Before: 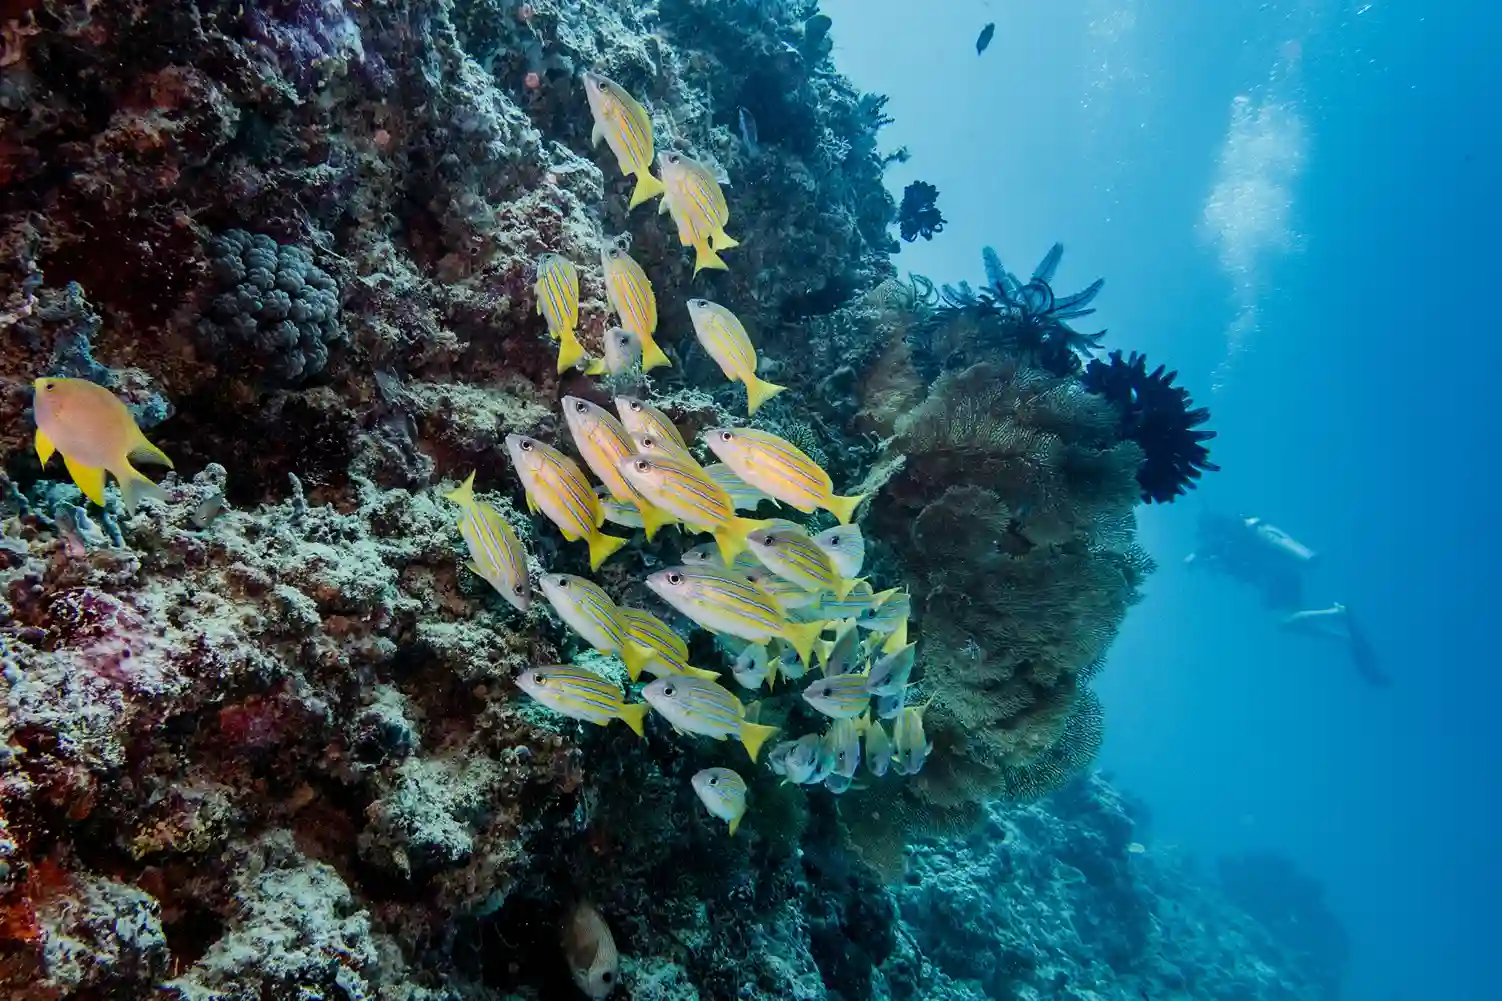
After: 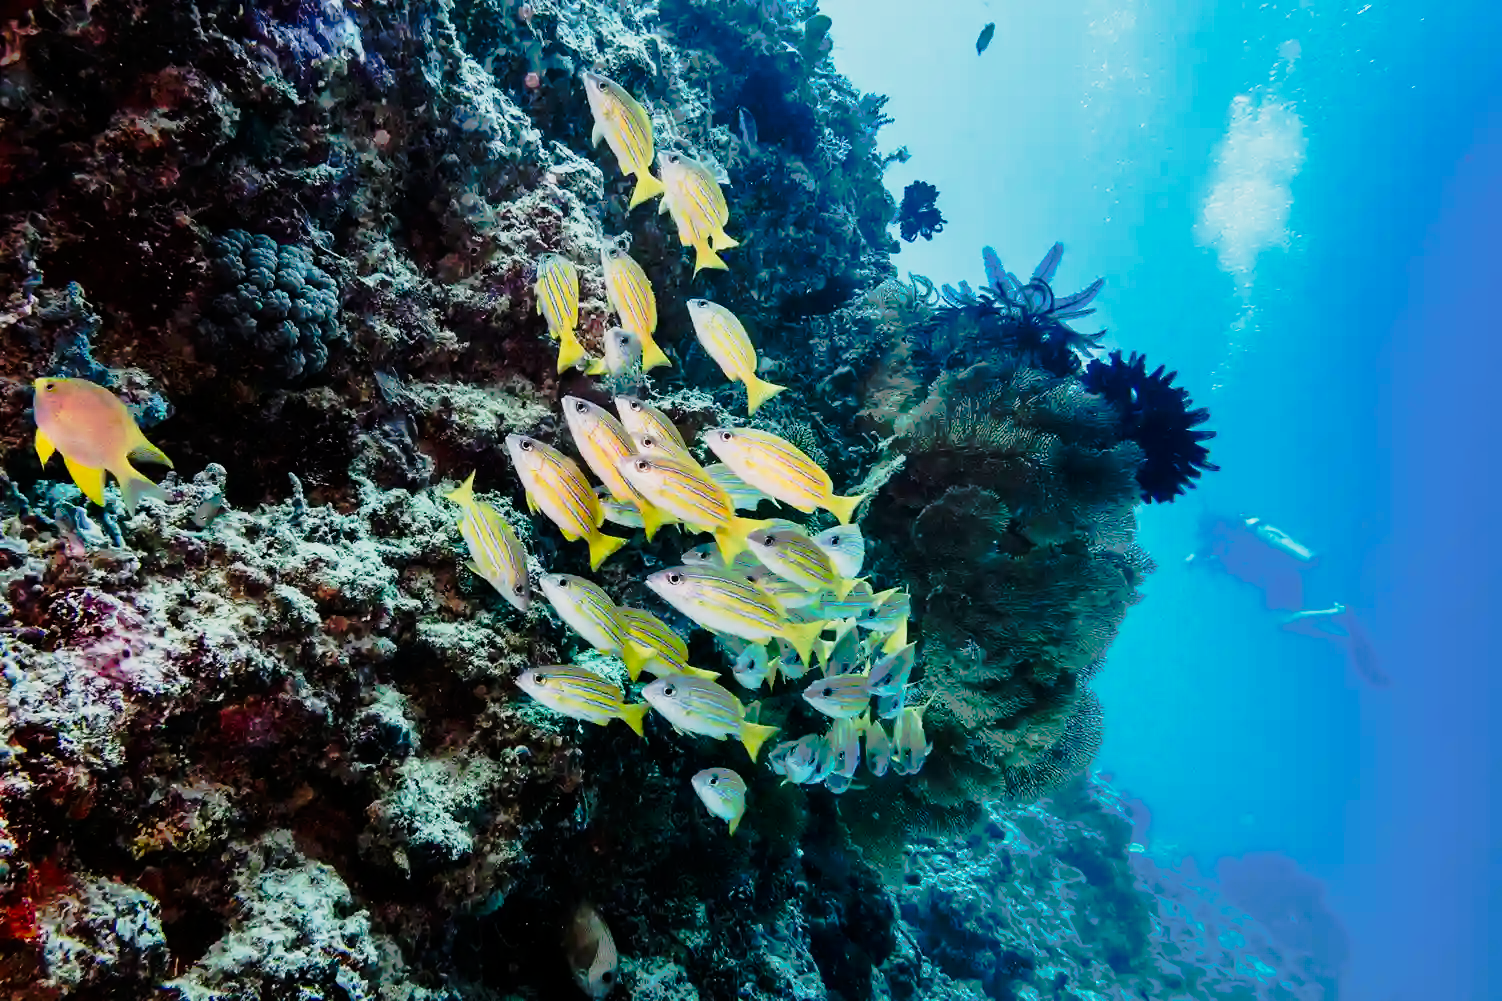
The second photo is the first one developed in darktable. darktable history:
tone curve: curves: ch0 [(0, 0) (0.081, 0.033) (0.192, 0.124) (0.283, 0.238) (0.407, 0.476) (0.495, 0.521) (0.661, 0.756) (0.788, 0.87) (1, 0.951)]; ch1 [(0, 0) (0.161, 0.092) (0.35, 0.33) (0.392, 0.392) (0.427, 0.426) (0.479, 0.472) (0.505, 0.497) (0.521, 0.524) (0.567, 0.56) (0.583, 0.592) (0.625, 0.627) (0.678, 0.733) (1, 1)]; ch2 [(0, 0) (0.346, 0.362) (0.404, 0.427) (0.502, 0.499) (0.531, 0.523) (0.544, 0.561) (0.58, 0.59) (0.629, 0.642) (0.717, 0.678) (1, 1)], preserve colors none
